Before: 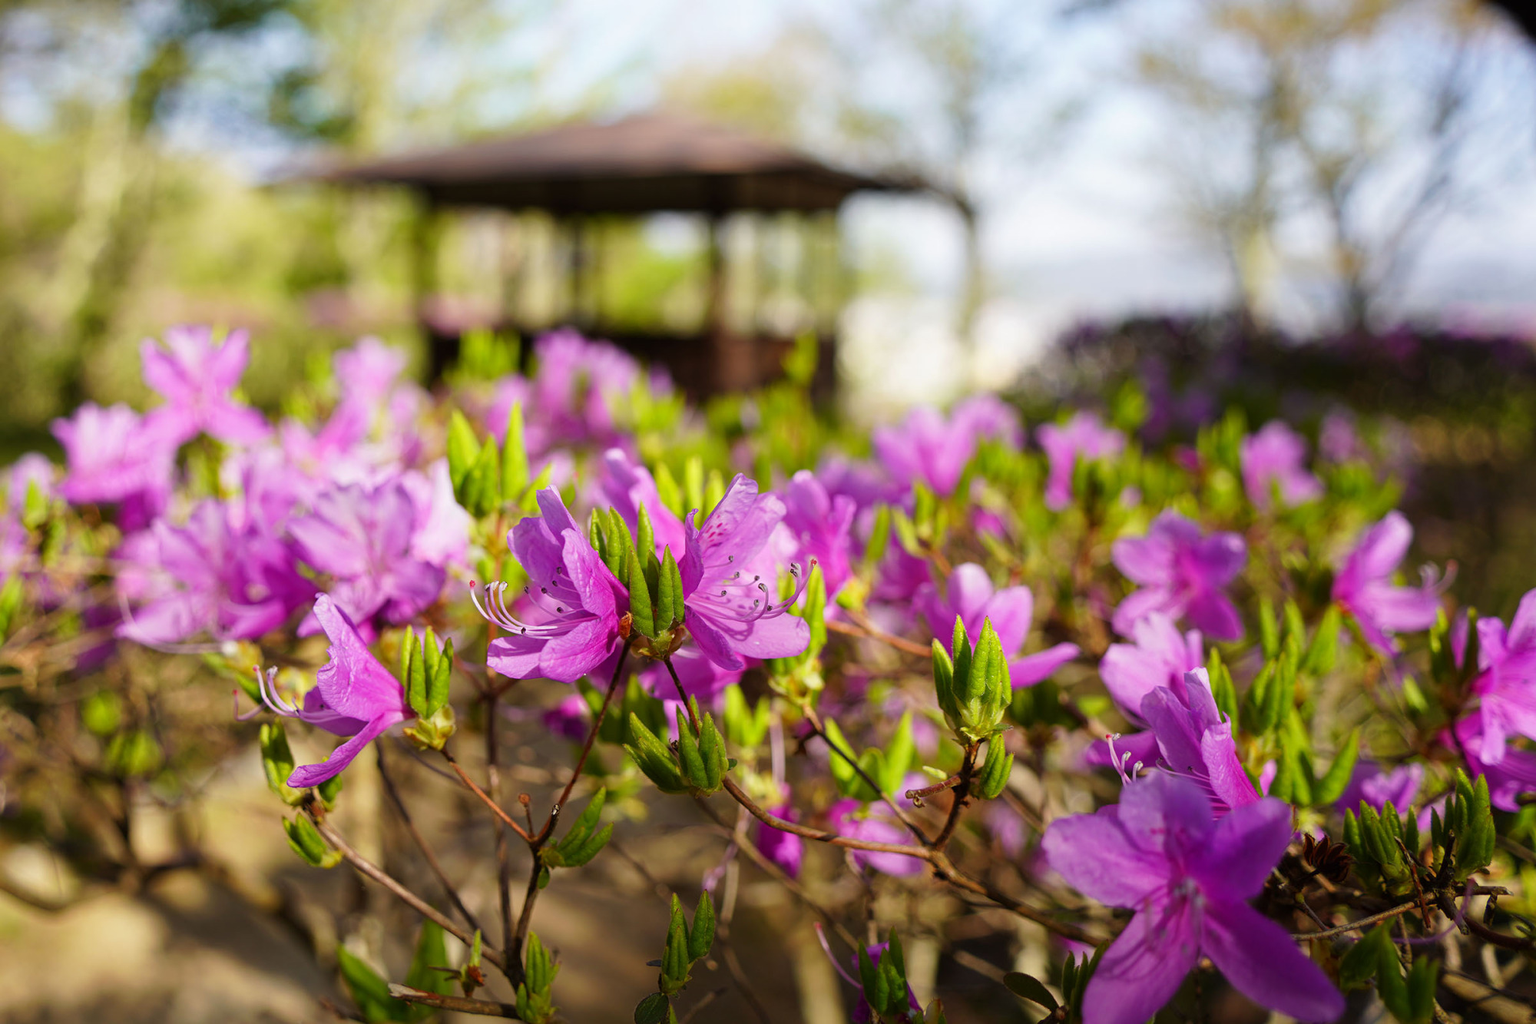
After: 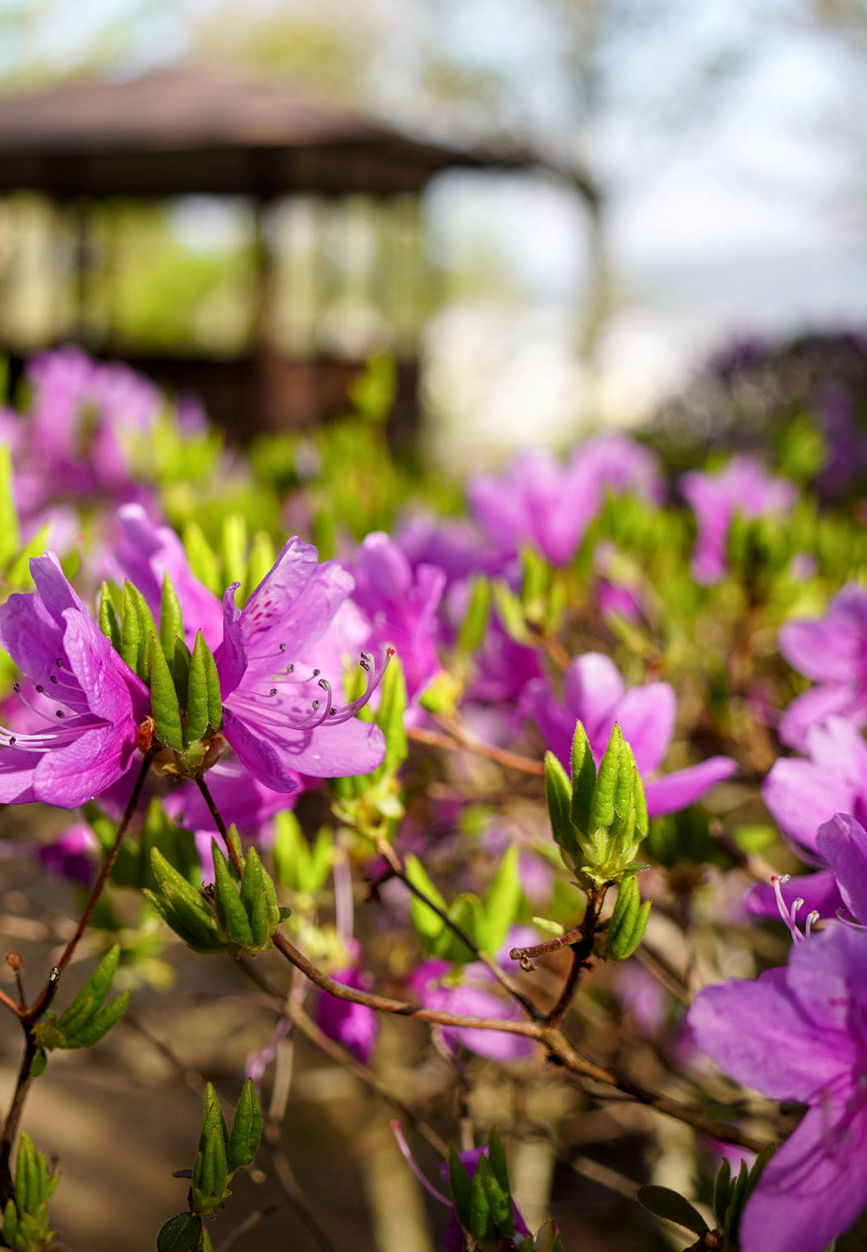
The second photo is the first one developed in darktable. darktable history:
crop: left 33.452%, top 6.025%, right 23.155%
local contrast: on, module defaults
